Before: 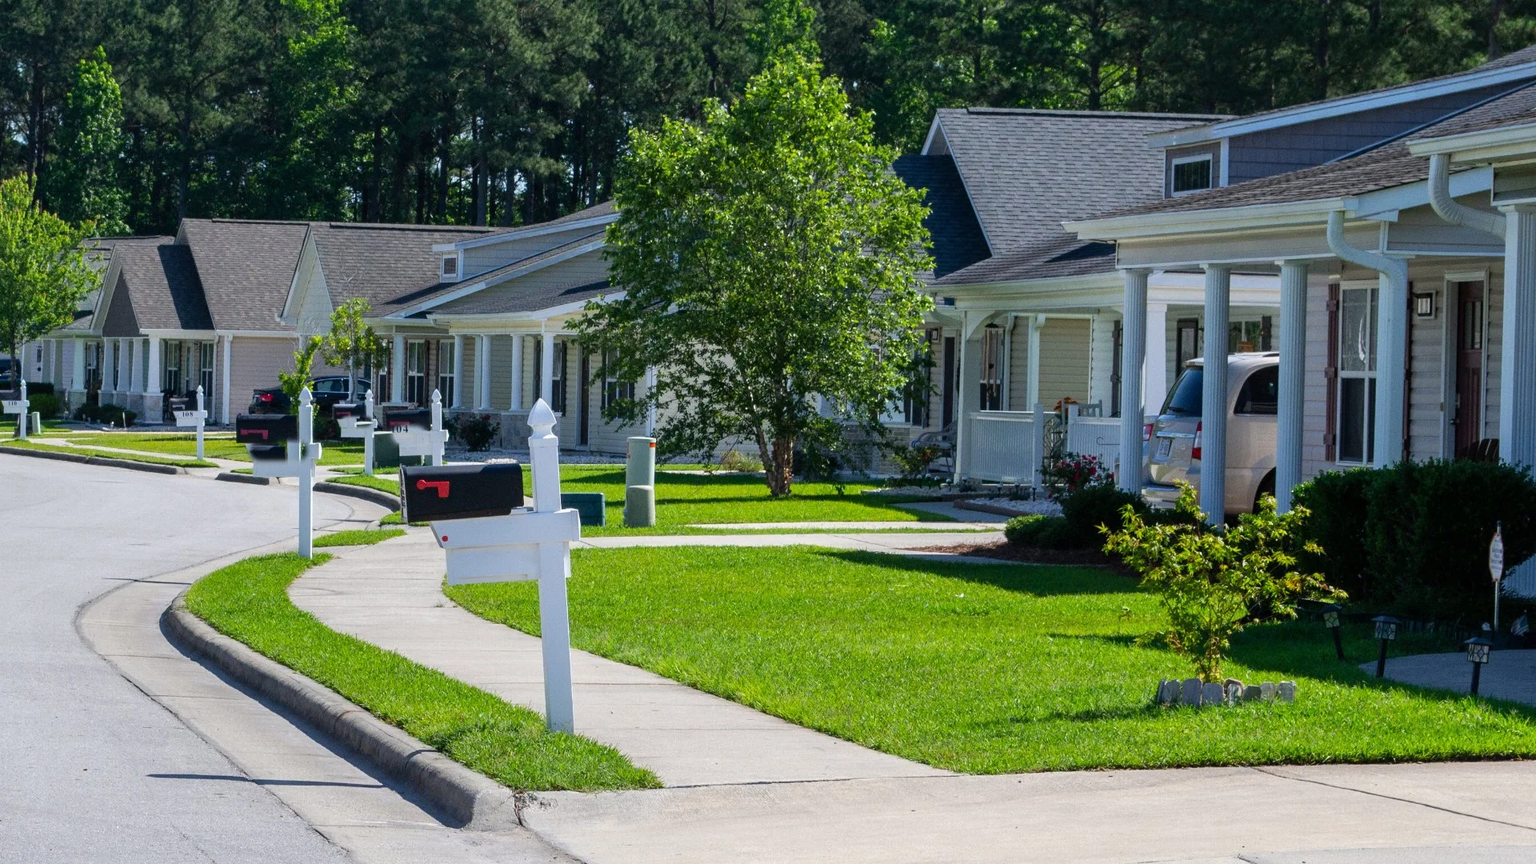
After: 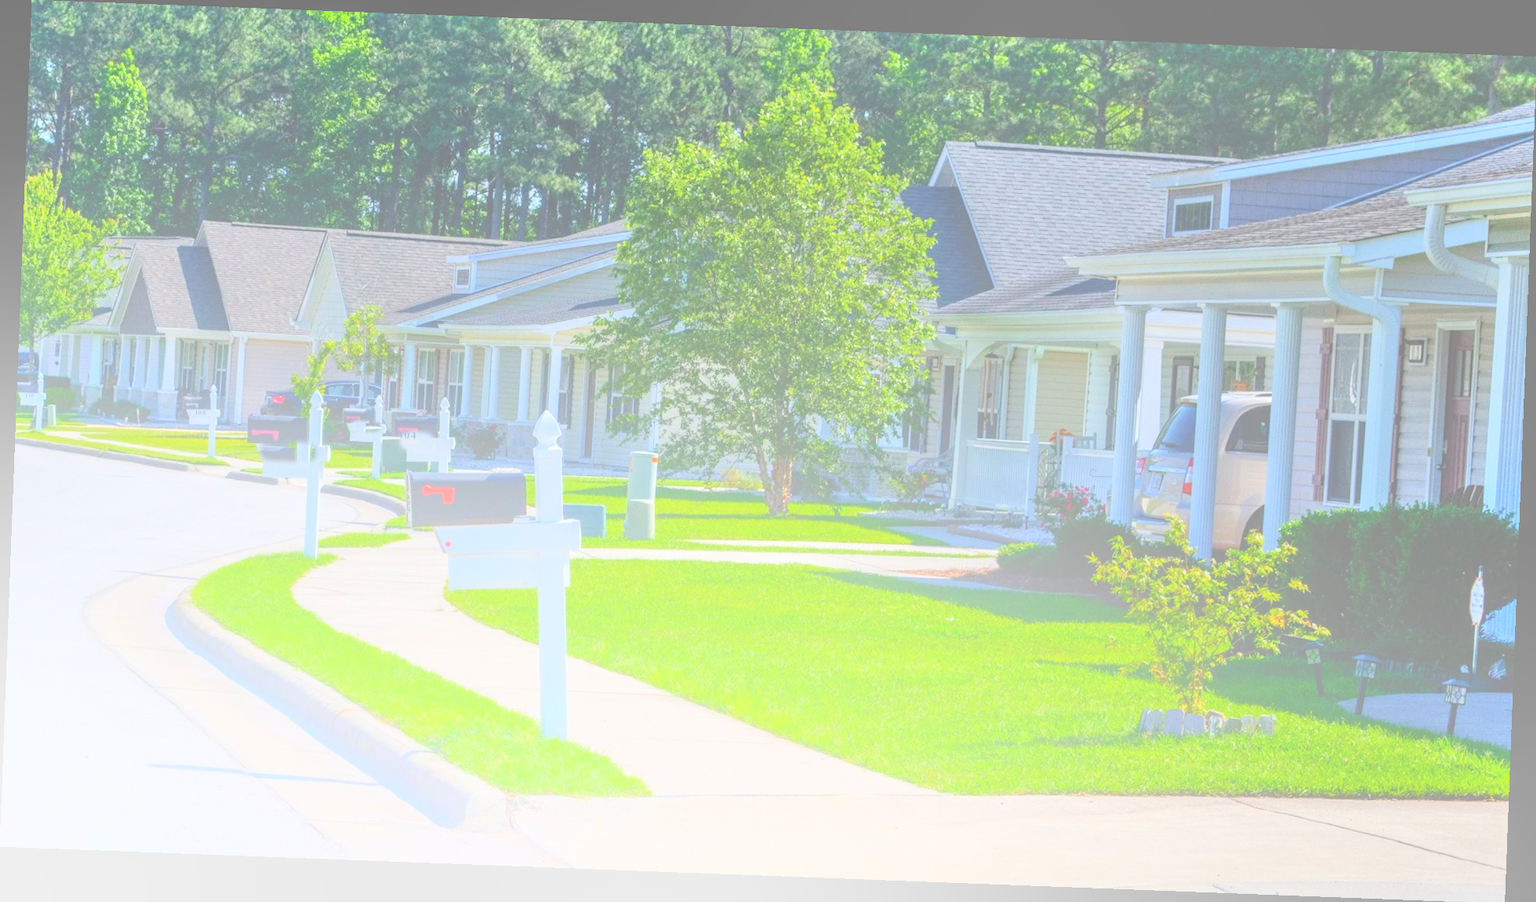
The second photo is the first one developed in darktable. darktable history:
bloom: size 70%, threshold 25%, strength 70%
rotate and perspective: rotation 2.17°, automatic cropping off
local contrast: detail 130%
shadows and highlights: soften with gaussian
